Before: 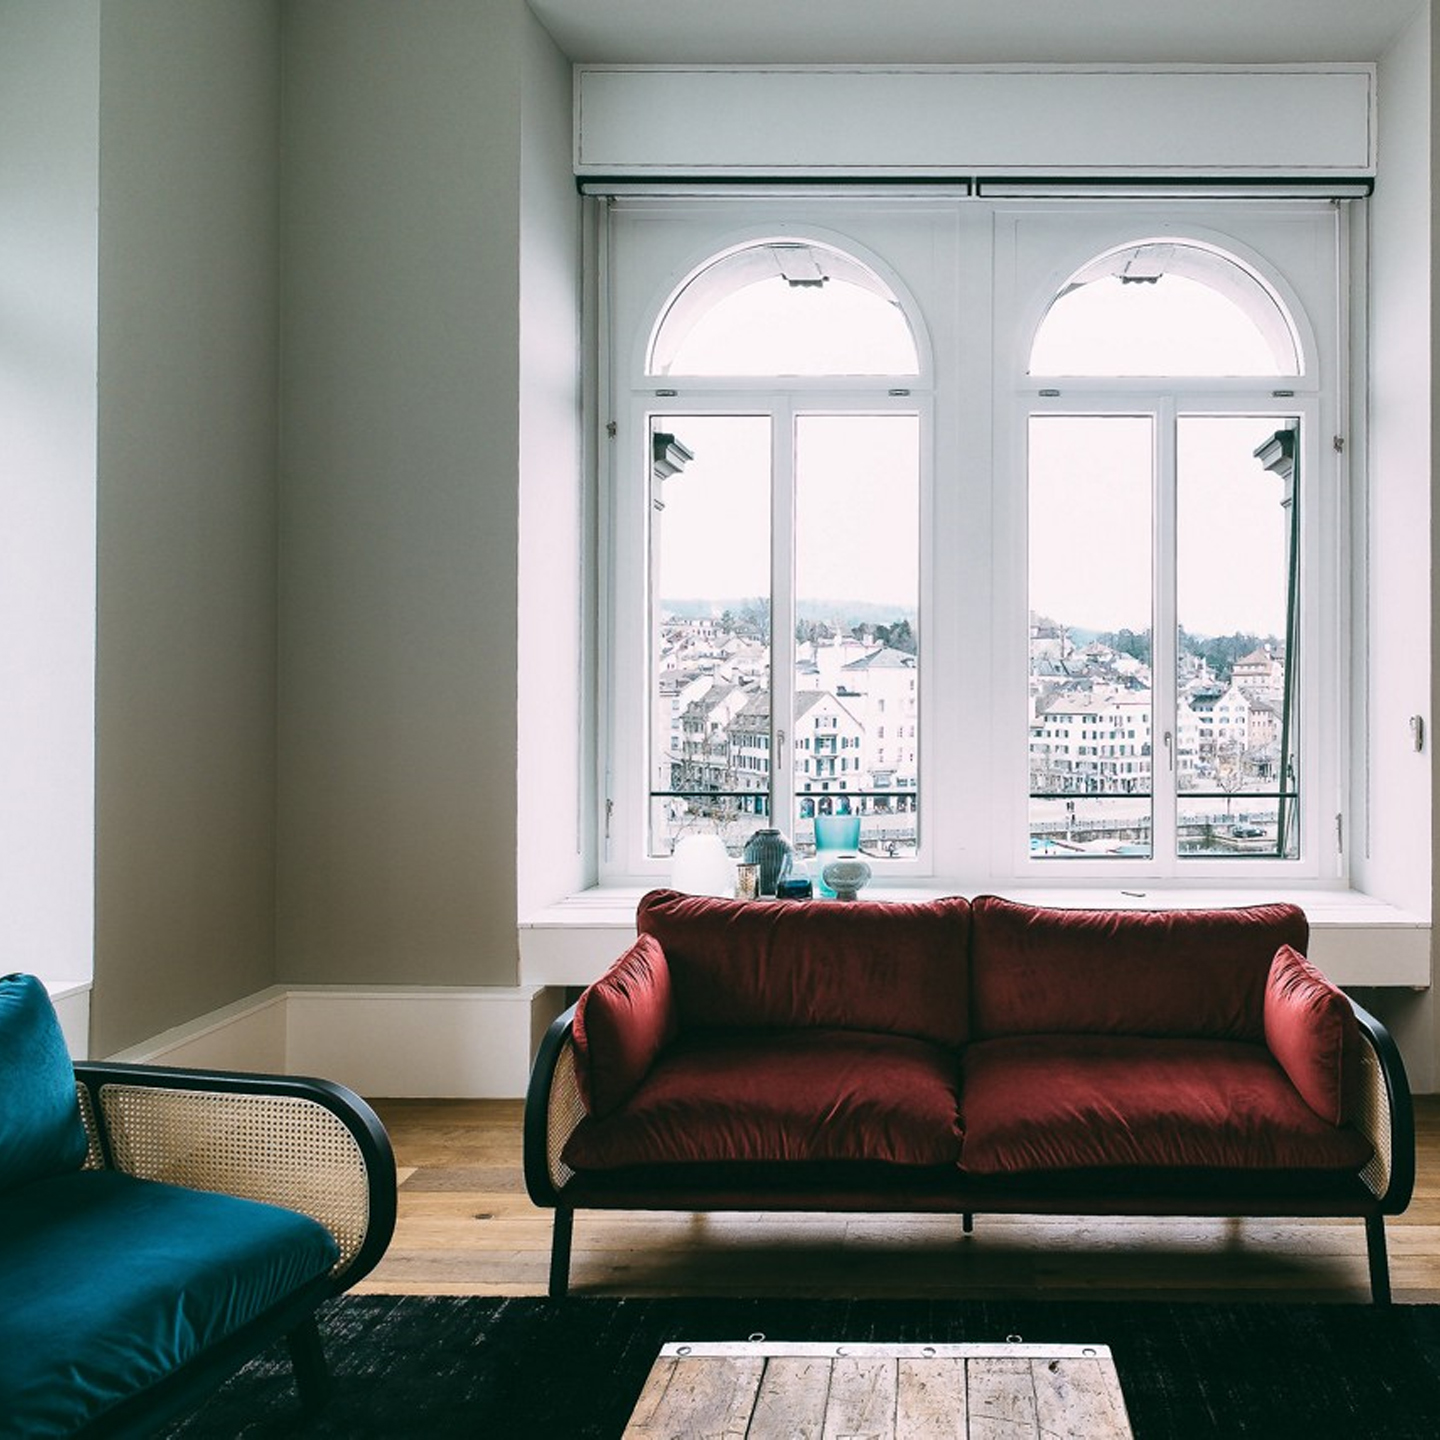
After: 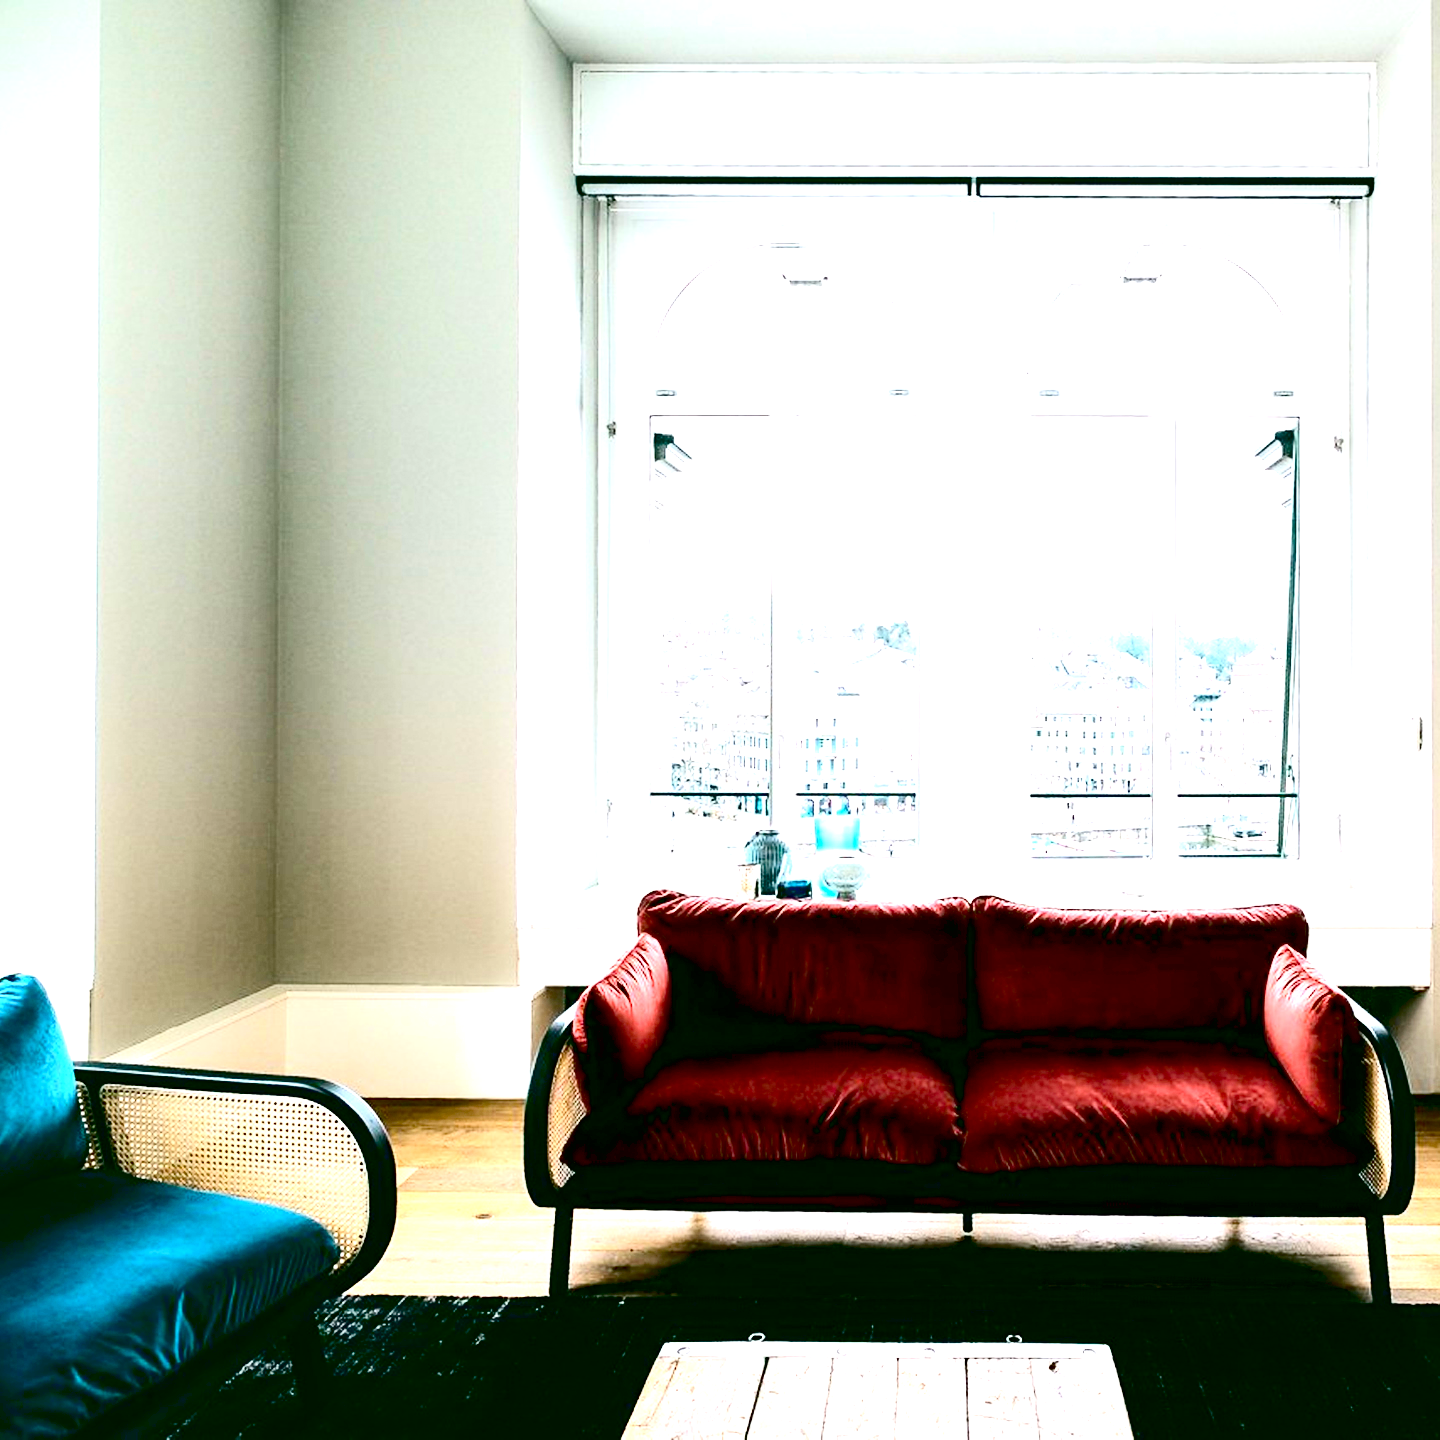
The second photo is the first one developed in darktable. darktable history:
contrast brightness saturation: contrast 0.28
exposure: black level correction 0.016, exposure 1.774 EV, compensate highlight preservation false
